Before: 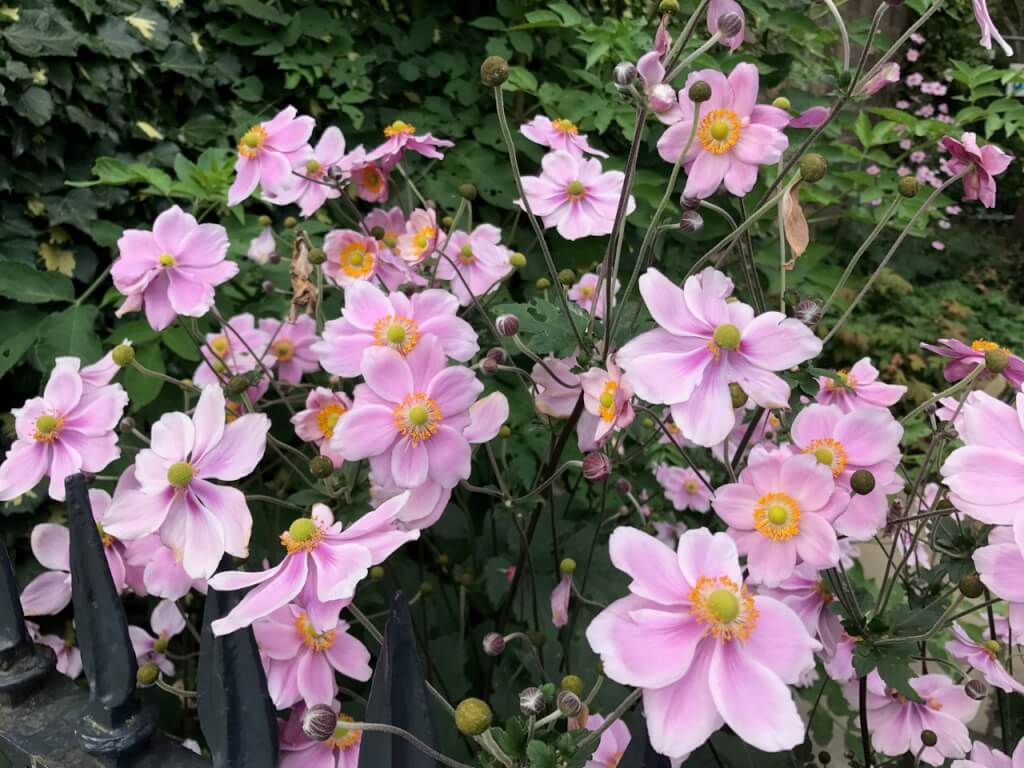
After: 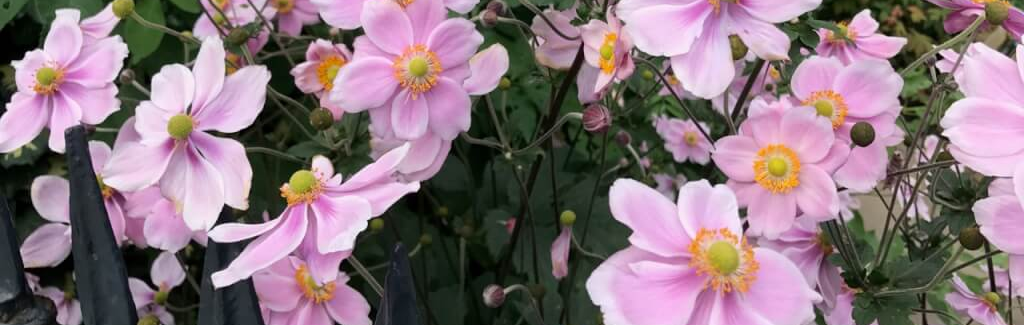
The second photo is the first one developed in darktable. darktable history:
crop: top 45.422%, bottom 12.218%
